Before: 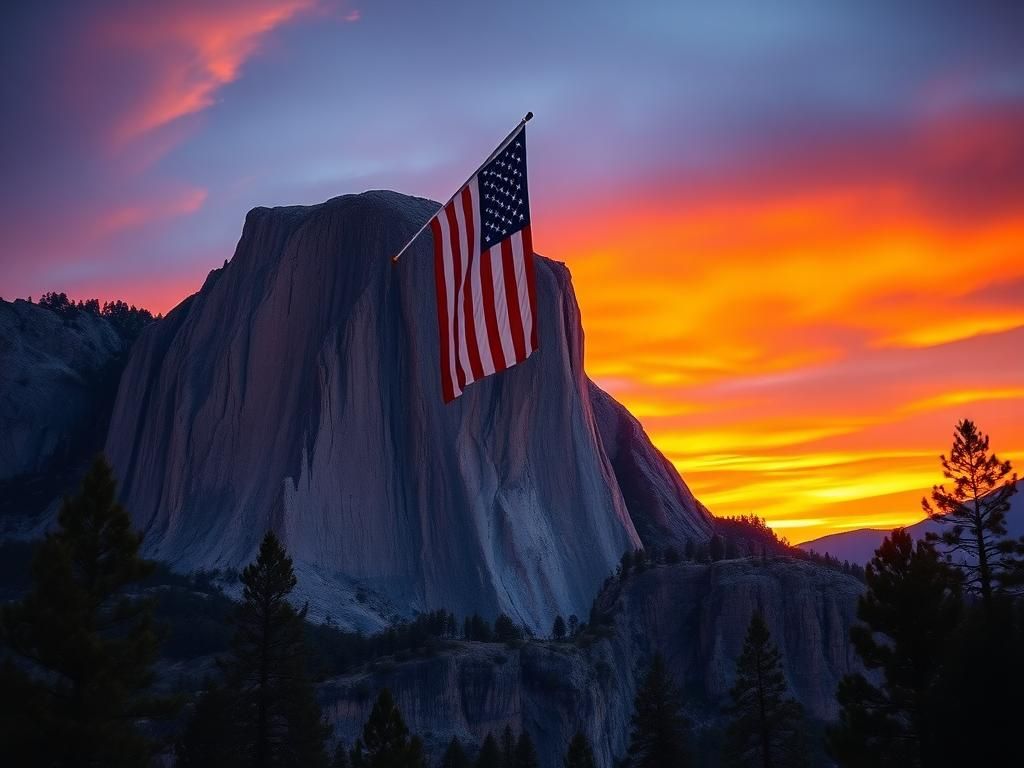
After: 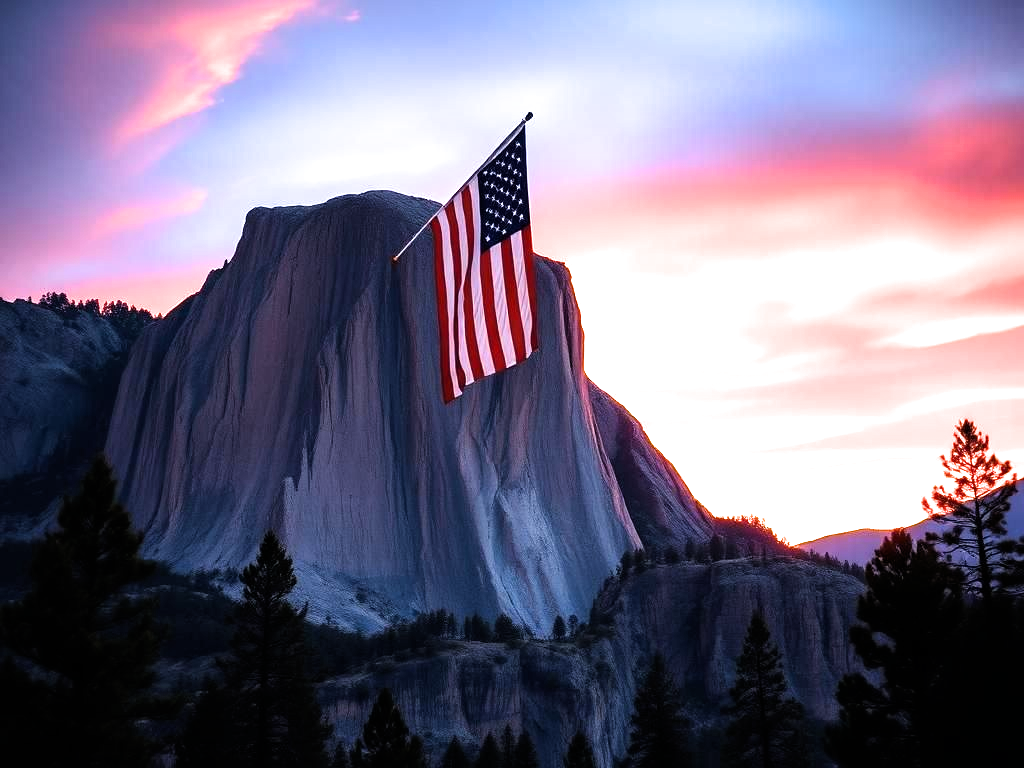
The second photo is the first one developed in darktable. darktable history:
exposure: black level correction 0, exposure 1.388 EV, compensate highlight preservation false
filmic rgb: black relative exposure -8.2 EV, white relative exposure 2.2 EV, target white luminance 99.945%, hardness 7.08, latitude 74.98%, contrast 1.314, highlights saturation mix -2.87%, shadows ↔ highlights balance 30.6%
